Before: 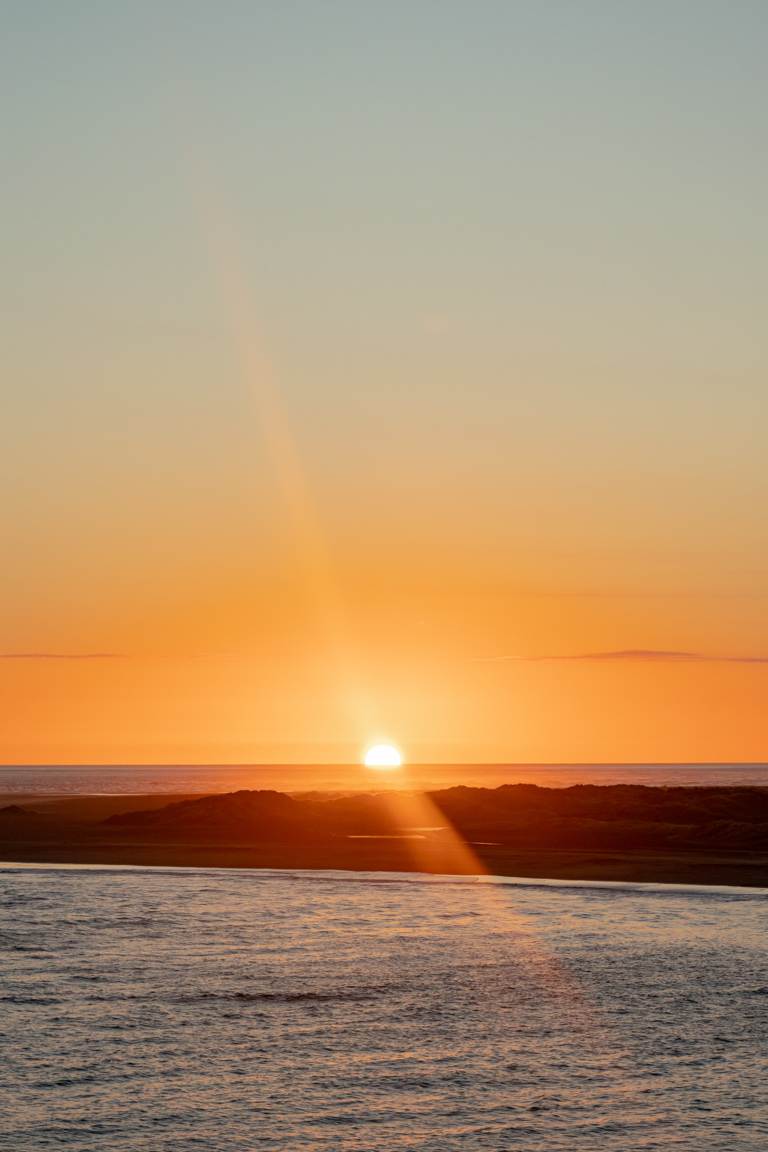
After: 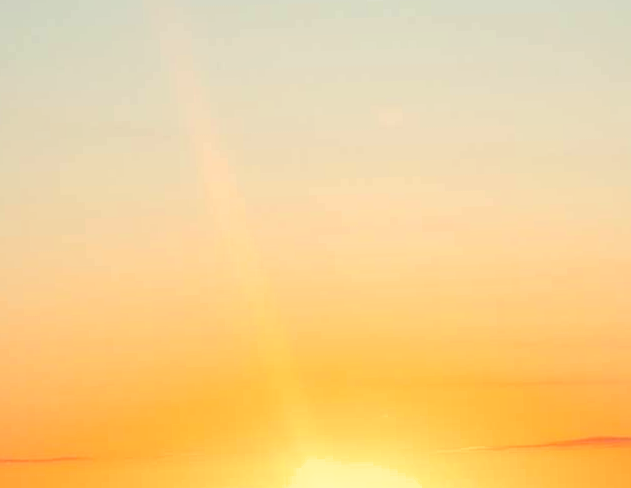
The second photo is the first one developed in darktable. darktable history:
rotate and perspective: rotation -1.77°, lens shift (horizontal) 0.004, automatic cropping off
exposure: black level correction 0, exposure 0.7 EV, compensate exposure bias true, compensate highlight preservation false
crop: left 7.036%, top 18.398%, right 14.379%, bottom 40.043%
shadows and highlights: shadows 29.61, highlights -30.47, low approximation 0.01, soften with gaussian
